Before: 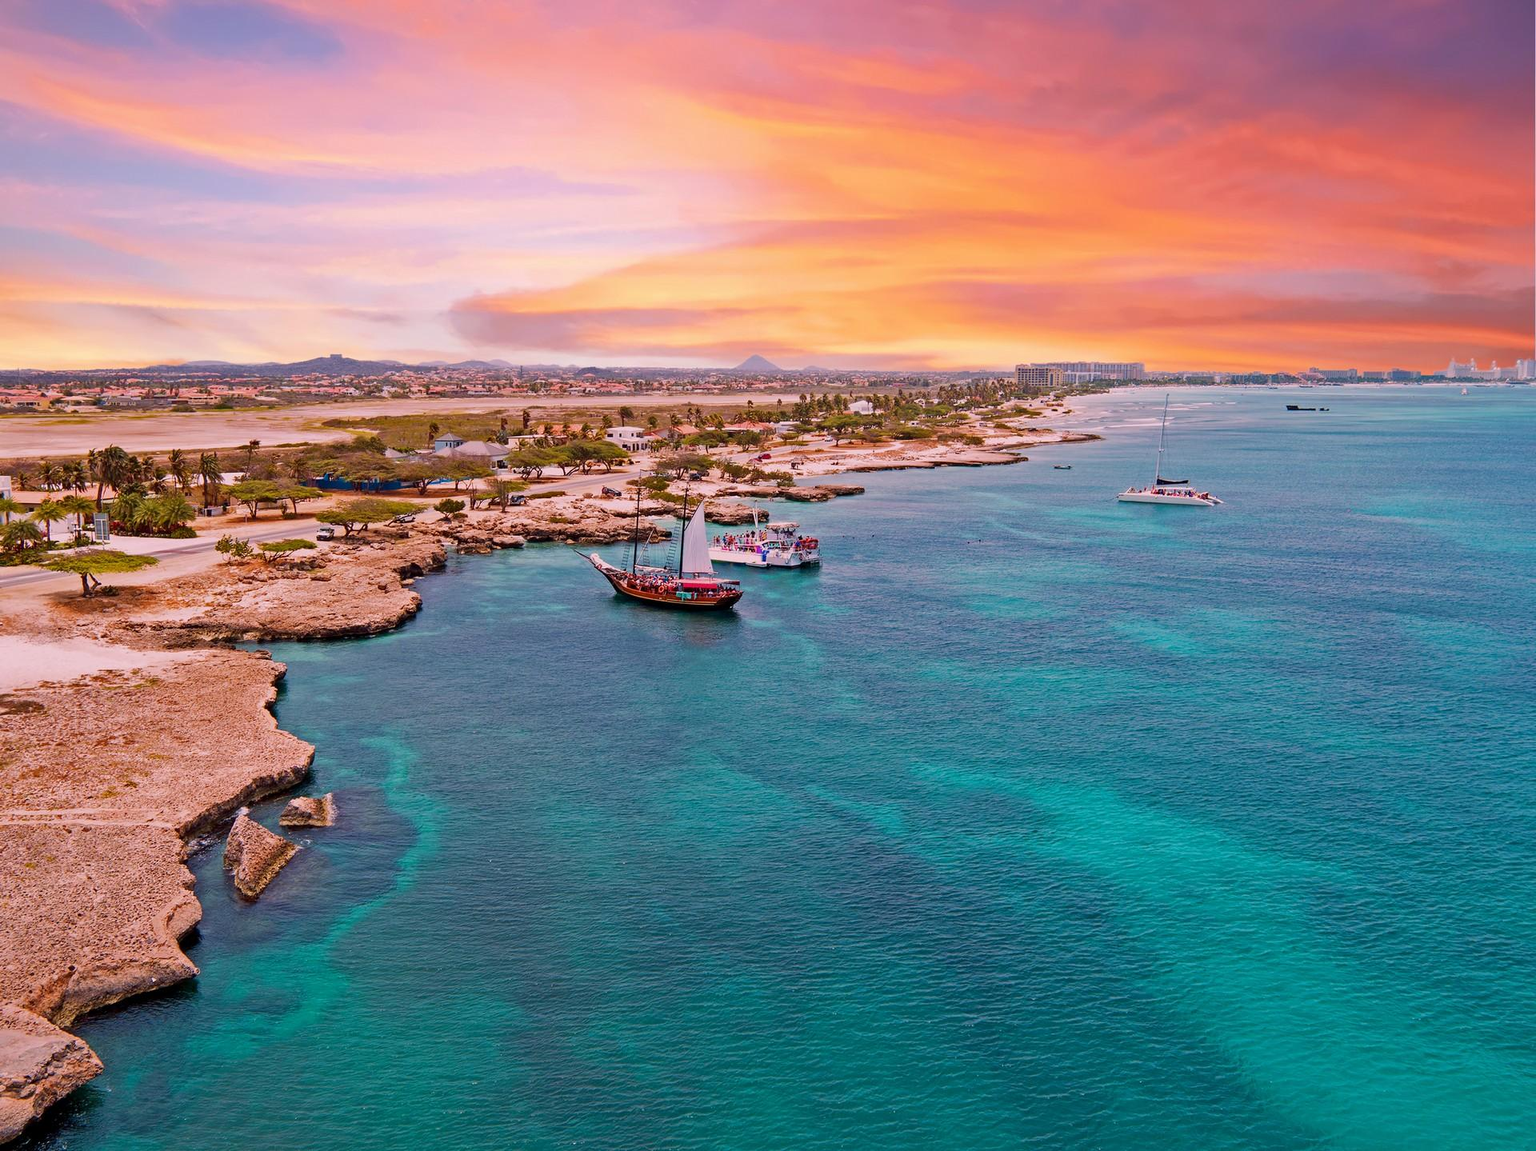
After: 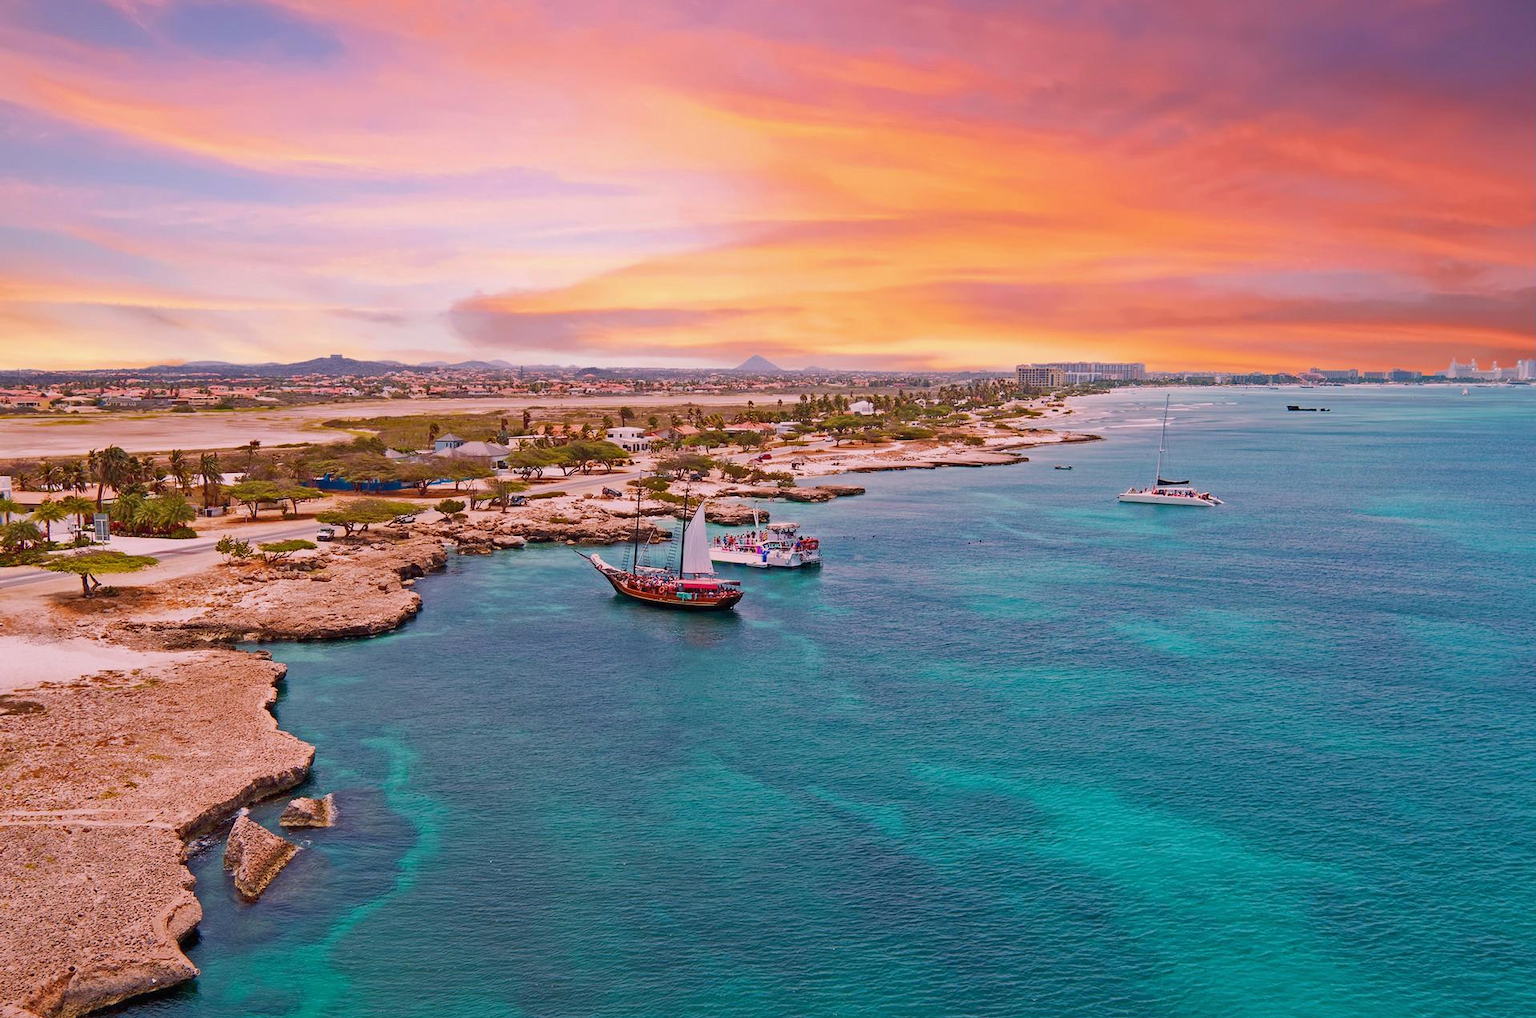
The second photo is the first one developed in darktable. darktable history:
exposure: black level correction -0.001, exposure 0.906 EV, compensate exposure bias true, compensate highlight preservation false
crop and rotate: top 0%, bottom 11.491%
tone equalizer: -8 EV -0.015 EV, -7 EV 0.044 EV, -6 EV -0.008 EV, -5 EV 0.009 EV, -4 EV -0.042 EV, -3 EV -0.23 EV, -2 EV -0.632 EV, -1 EV -1.01 EV, +0 EV -0.965 EV
